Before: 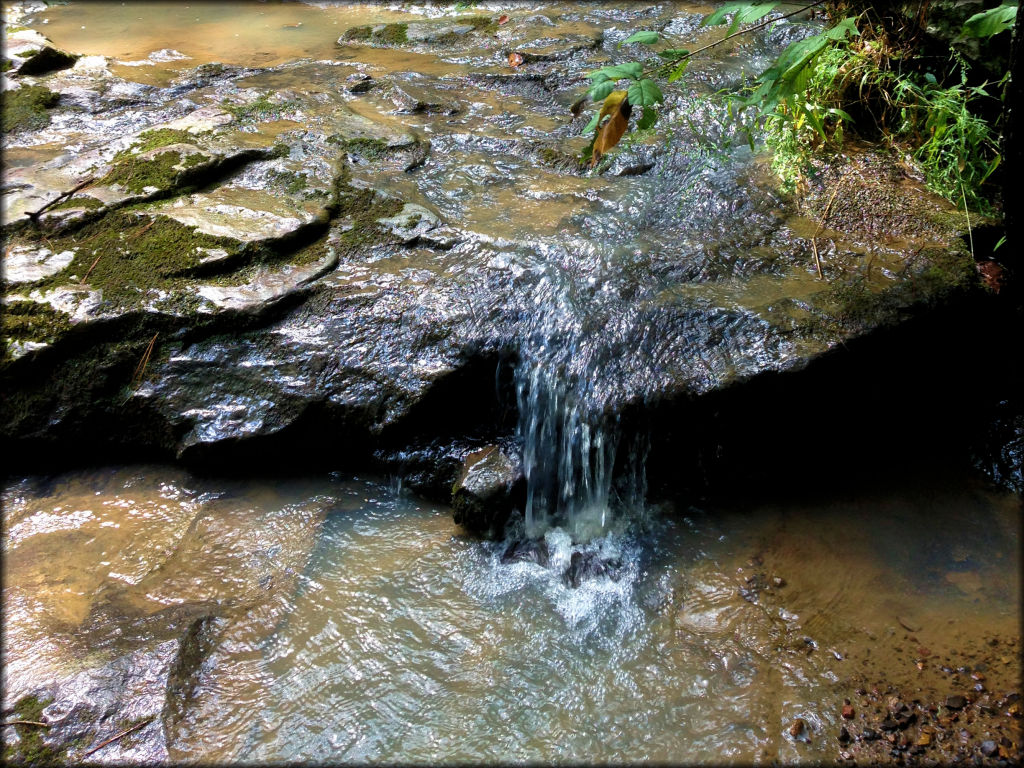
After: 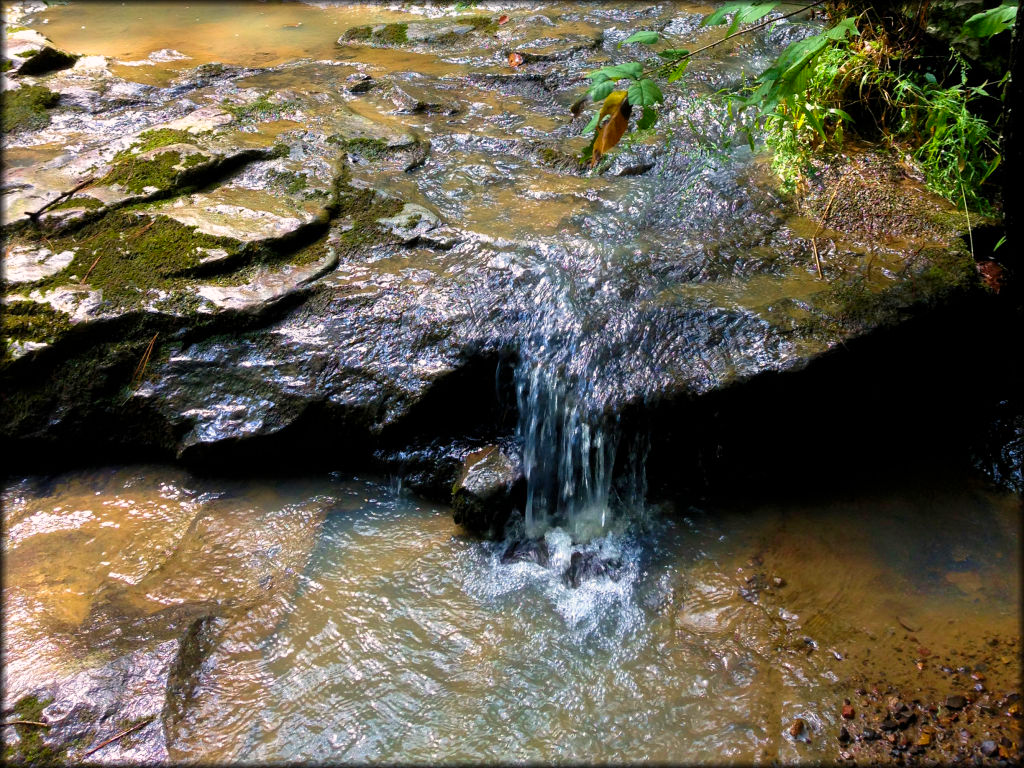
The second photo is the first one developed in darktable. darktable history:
color correction: highlights a* 3.49, highlights b* 2.24, saturation 1.24
